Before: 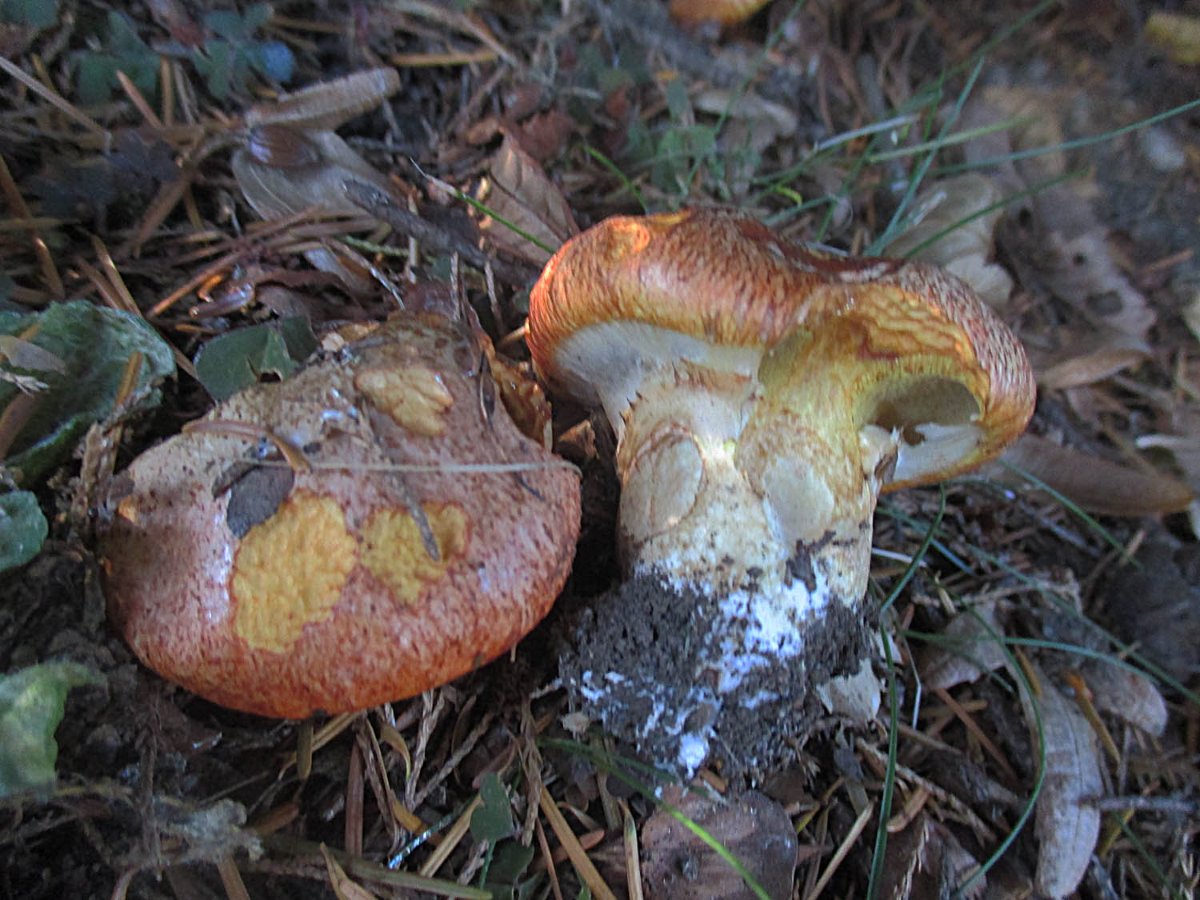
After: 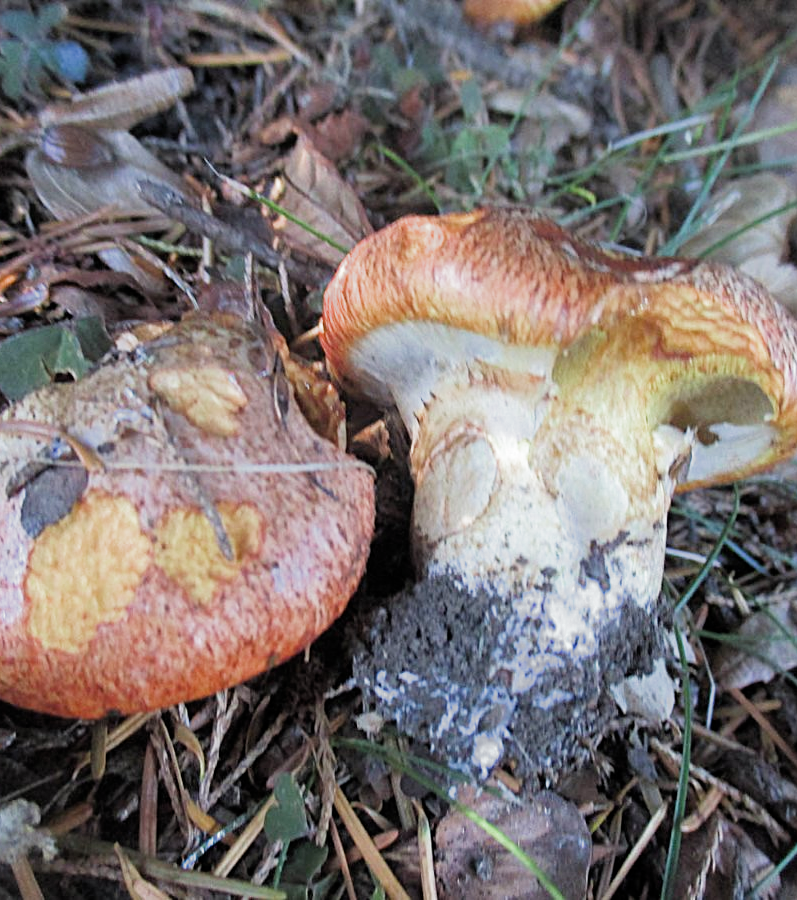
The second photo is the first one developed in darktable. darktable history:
filmic rgb: middle gray luminance 9.36%, black relative exposure -10.58 EV, white relative exposure 3.43 EV, target black luminance 0%, hardness 5.98, latitude 59.58%, contrast 1.088, highlights saturation mix 4.42%, shadows ↔ highlights balance 28.63%, add noise in highlights 0.002, preserve chrominance max RGB, color science v3 (2019), use custom middle-gray values true, contrast in highlights soft
crop: left 17.202%, right 16.304%
